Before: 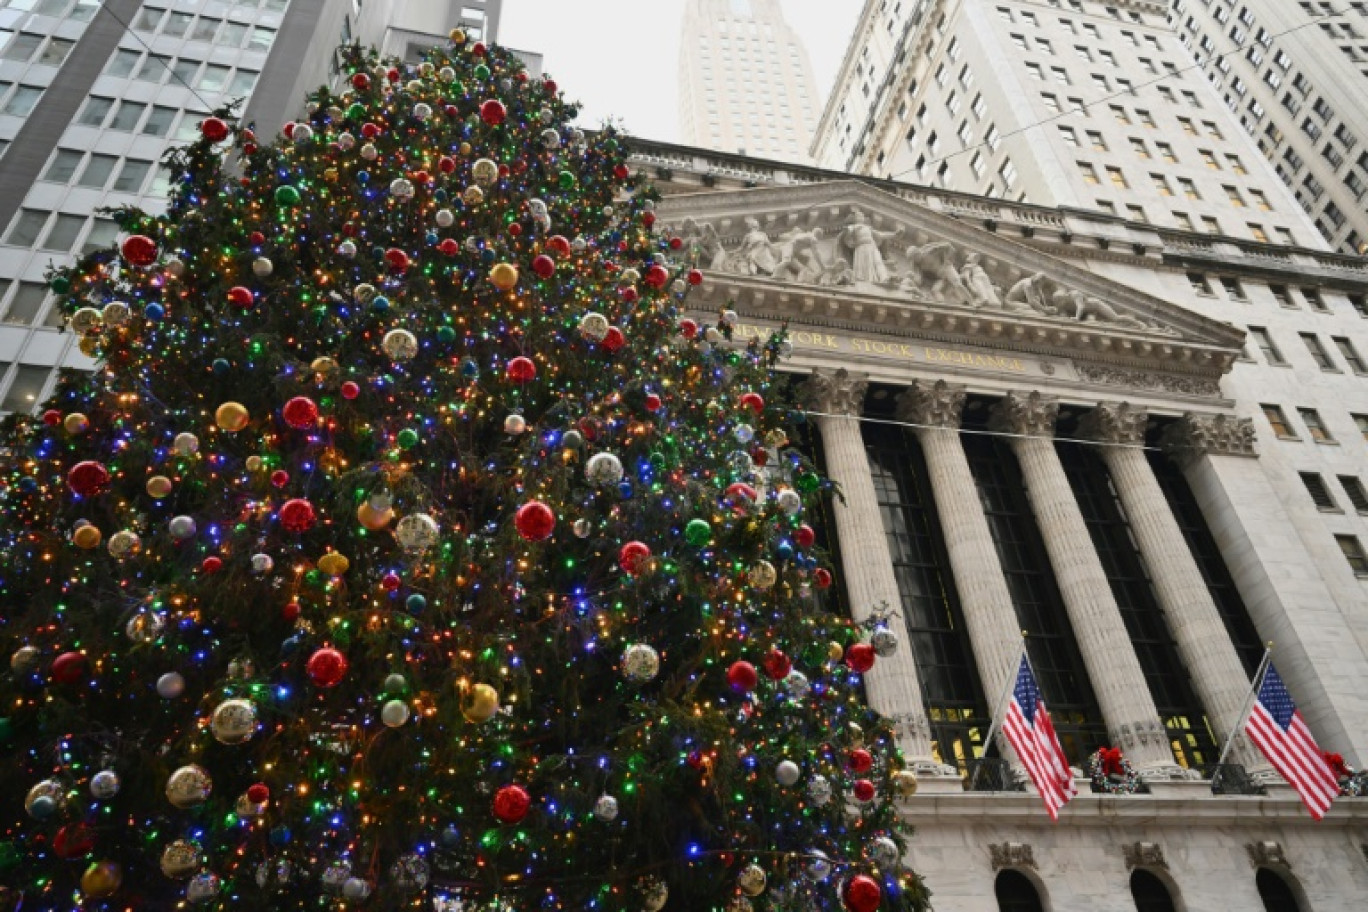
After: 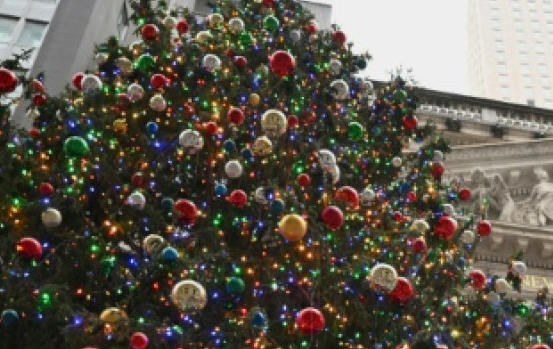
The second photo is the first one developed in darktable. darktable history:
crop: left 15.486%, top 5.424%, right 44.042%, bottom 56.28%
